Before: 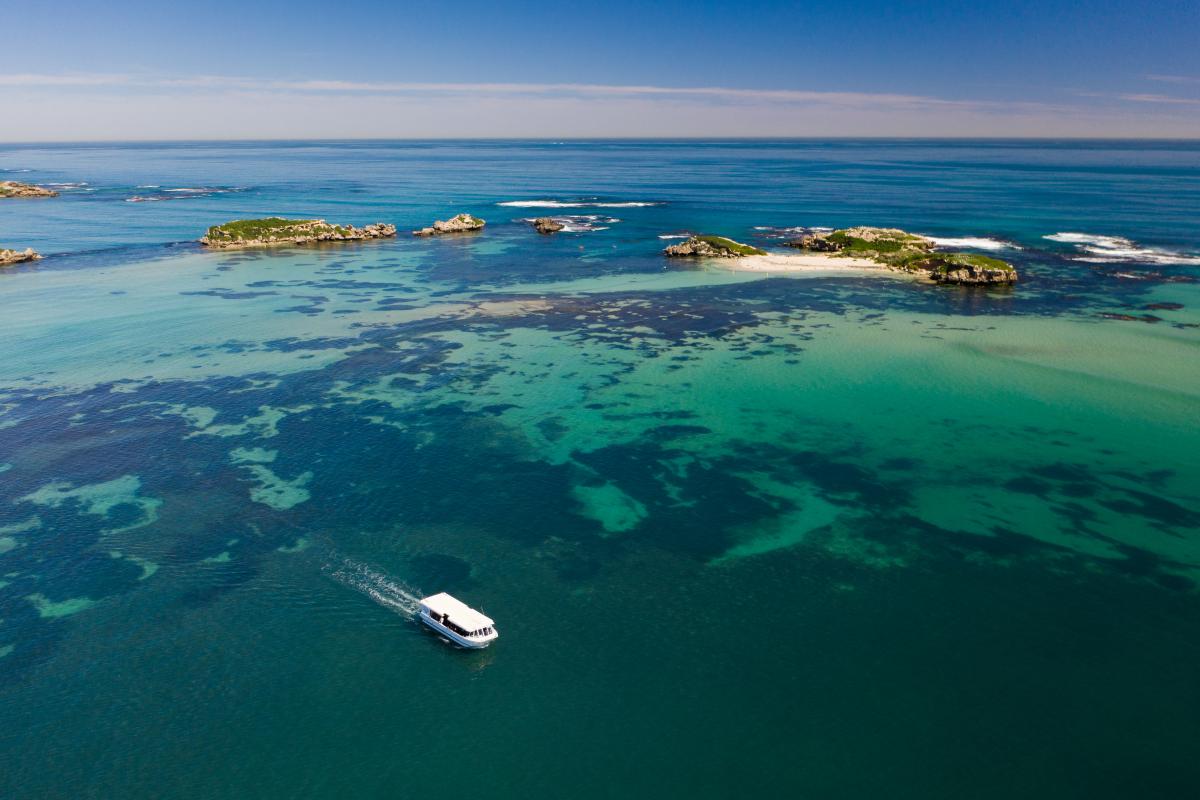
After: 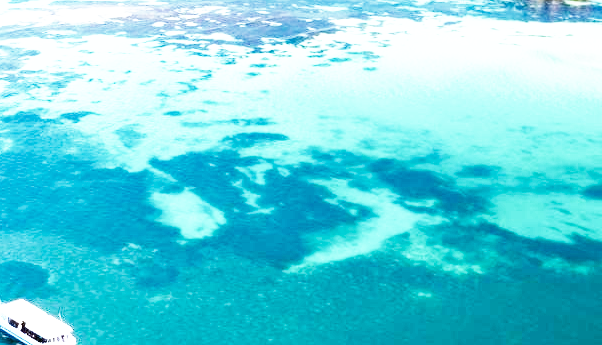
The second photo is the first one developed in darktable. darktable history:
exposure: black level correction 0, exposure 2.094 EV, compensate highlight preservation false
base curve: curves: ch0 [(0, 0) (0.007, 0.004) (0.027, 0.03) (0.046, 0.07) (0.207, 0.54) (0.442, 0.872) (0.673, 0.972) (1, 1)], preserve colors none
shadows and highlights: shadows 36.81, highlights -27.95, highlights color adjustment 32.11%, soften with gaussian
crop: left 35.191%, top 36.714%, right 14.564%, bottom 20.07%
contrast brightness saturation: contrast 0.059, brightness -0.006, saturation -0.216
color calibration: x 0.381, y 0.391, temperature 4089.08 K
